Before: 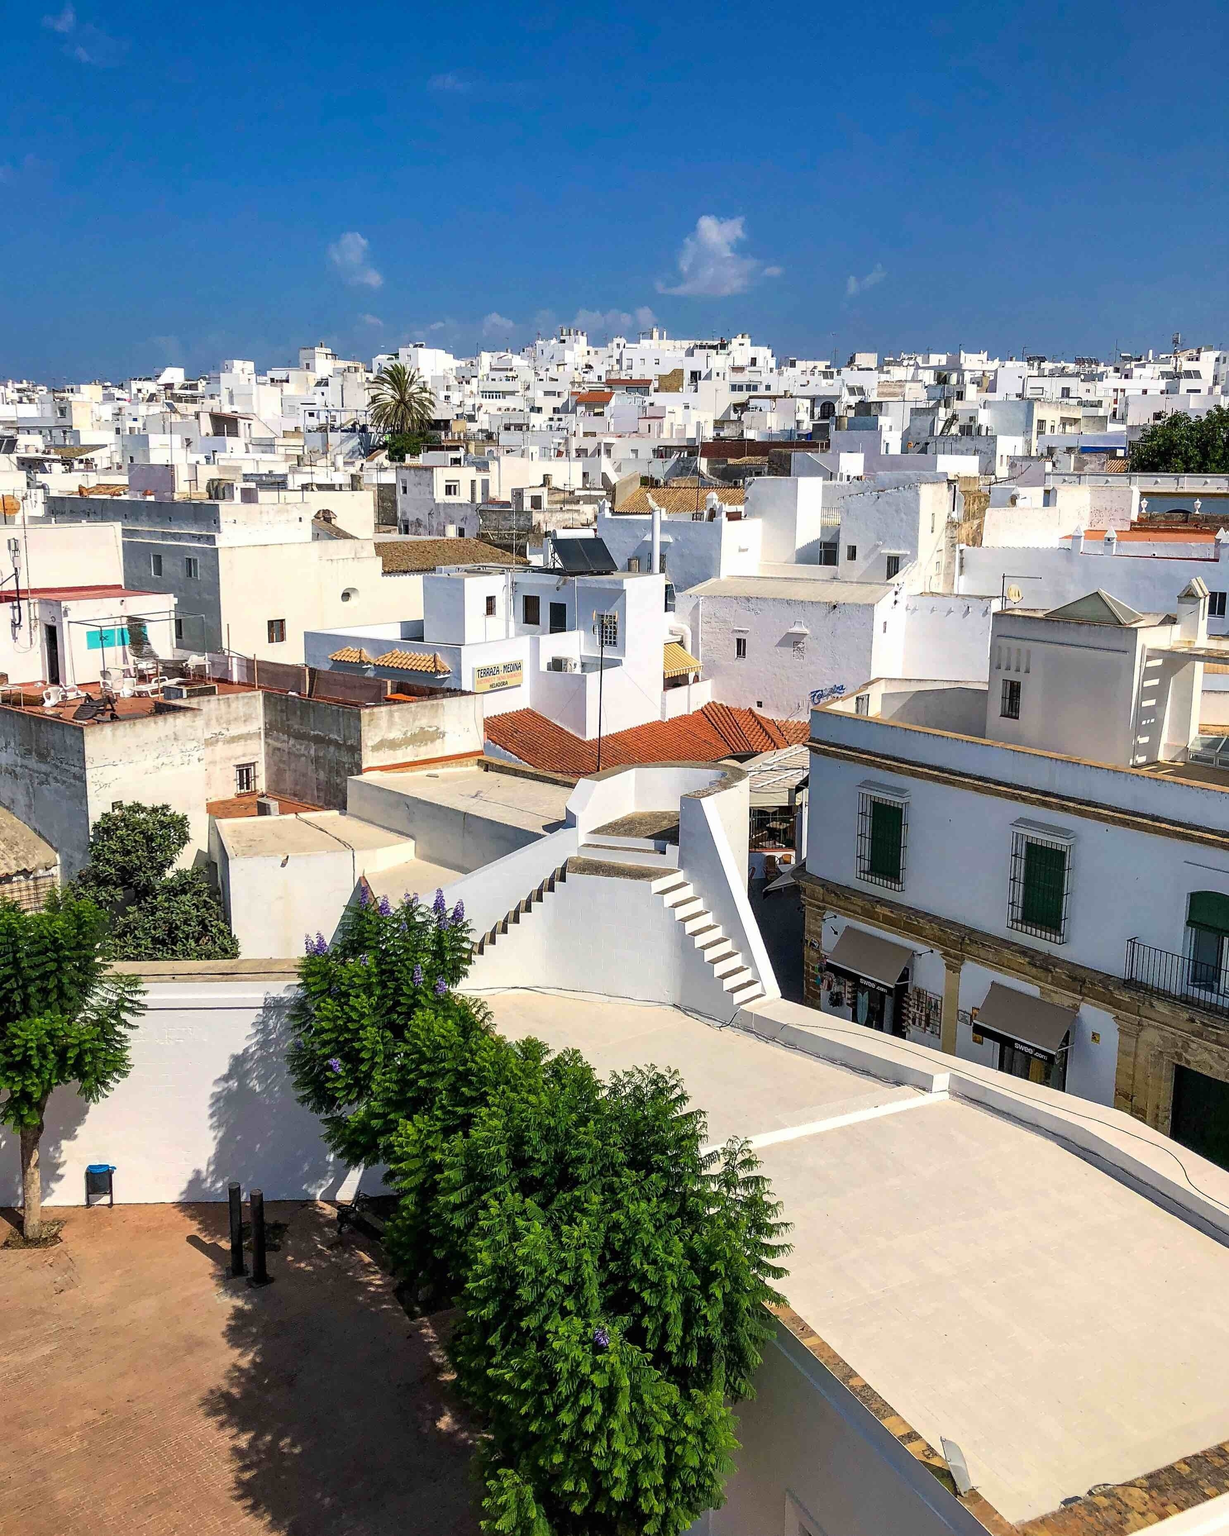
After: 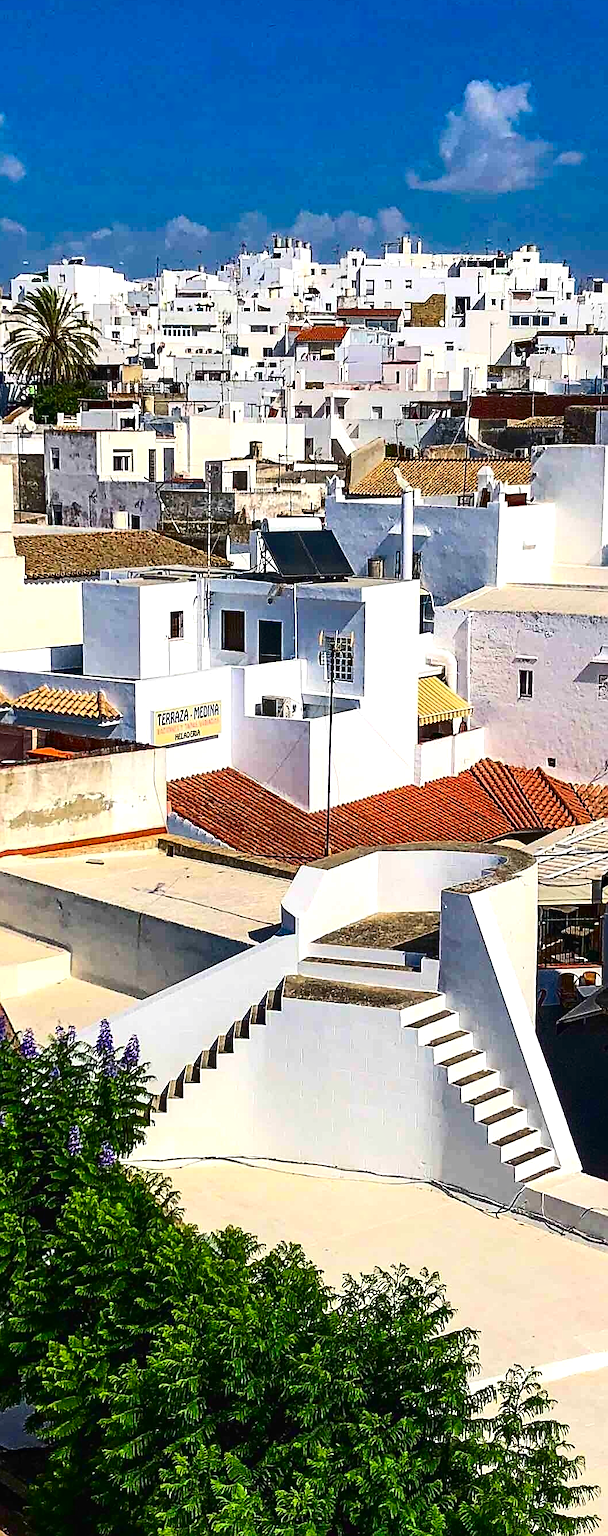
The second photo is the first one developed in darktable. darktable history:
crop and rotate: left 29.676%, top 10.331%, right 34.87%, bottom 18.029%
tone equalizer: -8 EV 0.284 EV, -7 EV 0.451 EV, -6 EV 0.402 EV, -5 EV 0.266 EV, -3 EV -0.246 EV, -2 EV -0.389 EV, -1 EV -0.423 EV, +0 EV -0.26 EV, smoothing diameter 2.2%, edges refinement/feathering 20.39, mask exposure compensation -1.57 EV, filter diffusion 5
exposure: black level correction -0.005, exposure 0.62 EV, compensate highlight preservation false
shadows and highlights: shadows -30.95, highlights 30.5
contrast brightness saturation: contrast 0.215, brightness -0.181, saturation 0.236
haze removal: compatibility mode true, adaptive false
sharpen: on, module defaults
